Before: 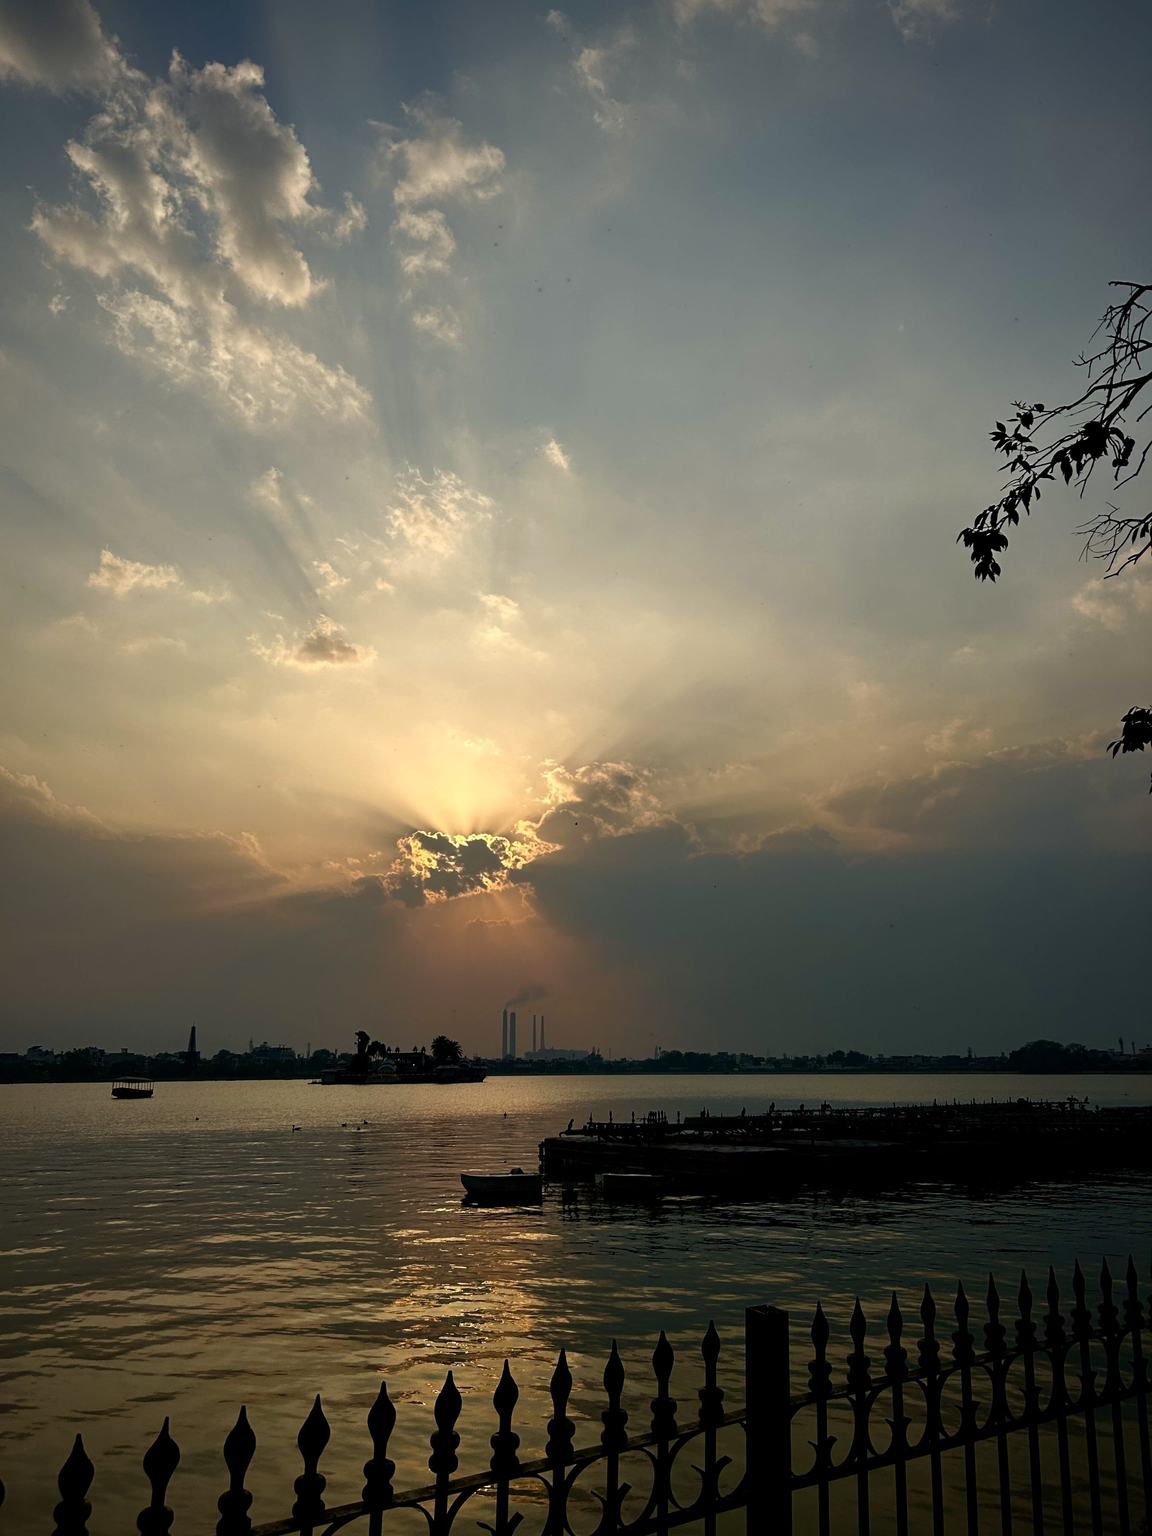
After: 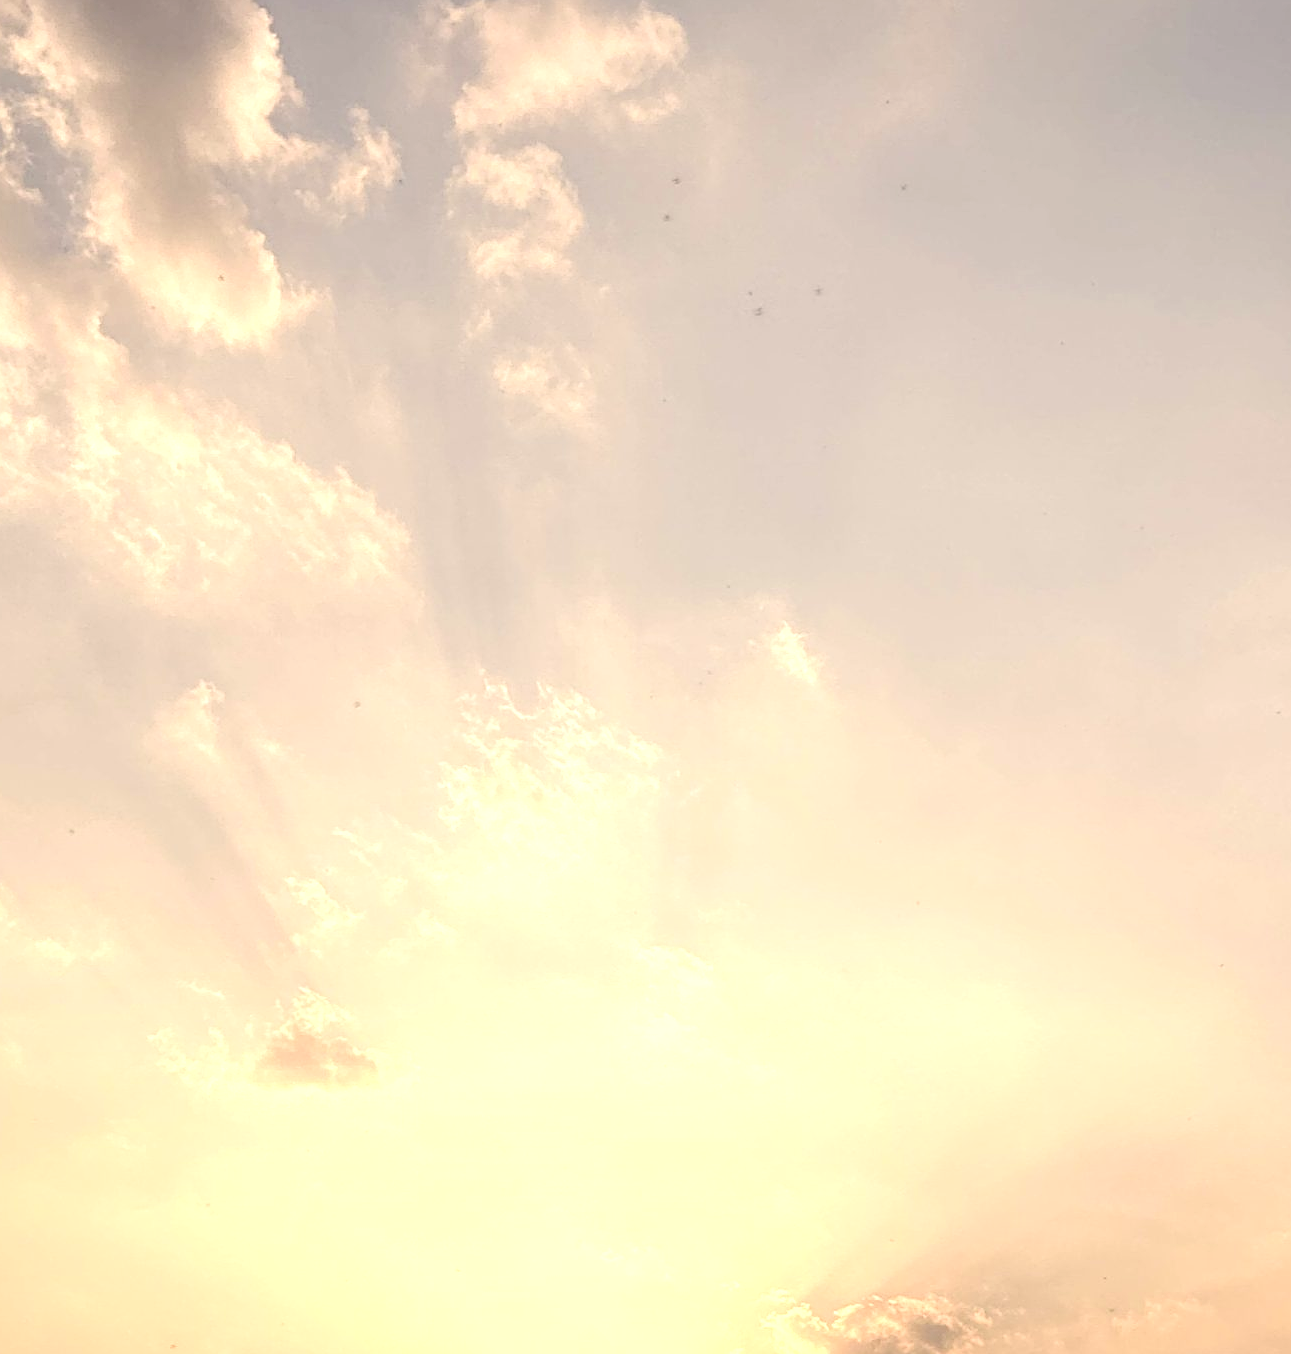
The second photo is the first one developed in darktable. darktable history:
contrast brightness saturation: contrast 0.138, brightness 0.214
crop: left 15.269%, top 9.136%, right 30.927%, bottom 48.546%
color correction: highlights a* 10.2, highlights b* 9.78, shadows a* 8.72, shadows b* 8.17, saturation 0.779
exposure: exposure 1 EV, compensate exposure bias true, compensate highlight preservation false
sharpen: on, module defaults
